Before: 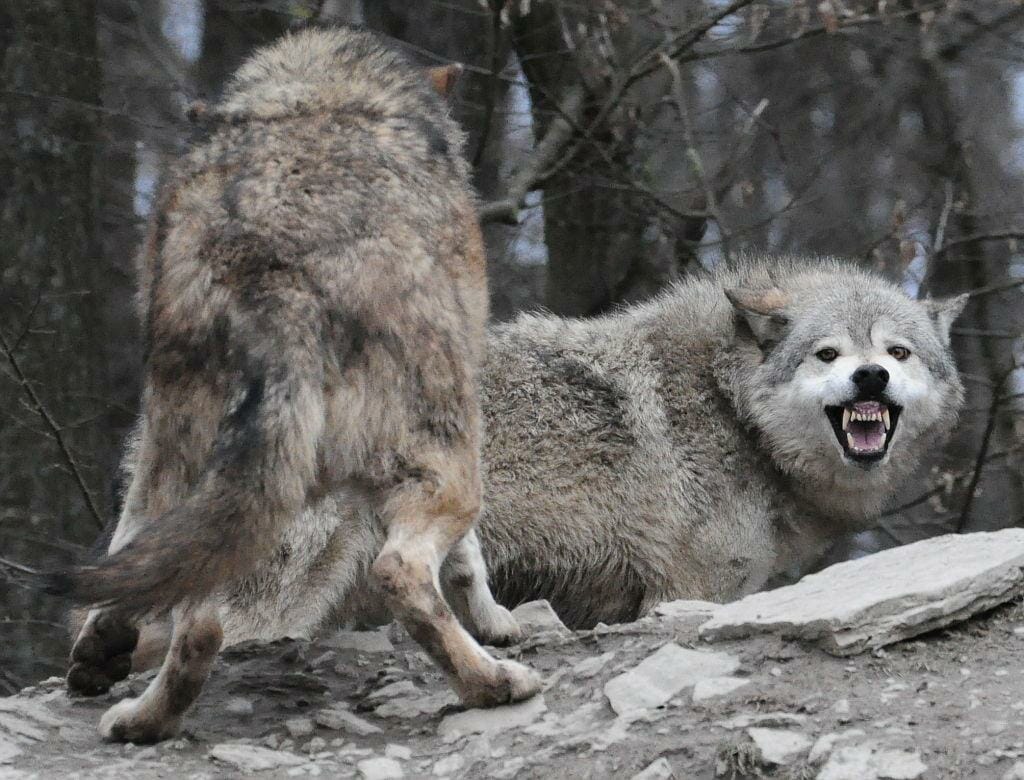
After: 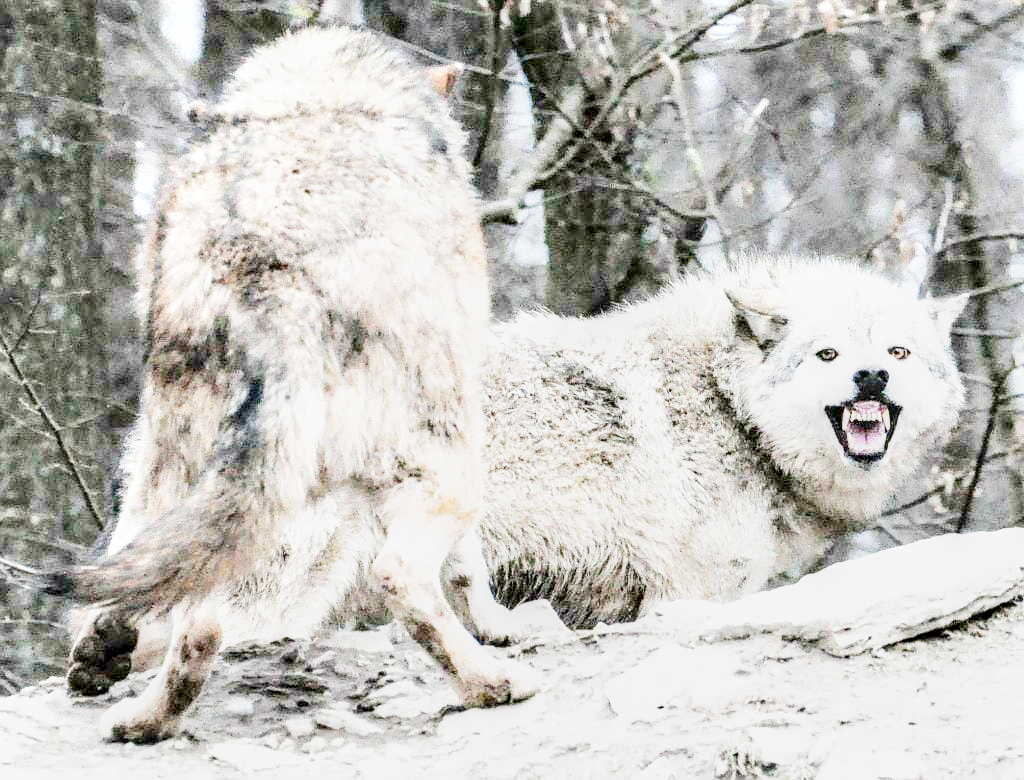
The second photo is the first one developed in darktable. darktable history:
tone curve: curves: ch0 [(0, 0.014) (0.036, 0.047) (0.15, 0.156) (0.27, 0.258) (0.511, 0.506) (0.761, 0.741) (1, 0.919)]; ch1 [(0, 0) (0.179, 0.173) (0.322, 0.32) (0.429, 0.431) (0.502, 0.5) (0.519, 0.522) (0.562, 0.575) (0.631, 0.65) (0.72, 0.692) (1, 1)]; ch2 [(0, 0) (0.29, 0.295) (0.404, 0.436) (0.497, 0.498) (0.533, 0.556) (0.599, 0.607) (0.696, 0.707) (1, 1)], color space Lab, linked channels, preserve colors none
shadows and highlights: shadows -31.88, highlights 30.63
local contrast: detail 150%
base curve: curves: ch0 [(0, 0.003) (0.001, 0.002) (0.006, 0.004) (0.02, 0.022) (0.048, 0.086) (0.094, 0.234) (0.162, 0.431) (0.258, 0.629) (0.385, 0.8) (0.548, 0.918) (0.751, 0.988) (1, 1)], fusion 1, preserve colors none
exposure: black level correction 0, exposure 1.095 EV, compensate highlight preservation false
